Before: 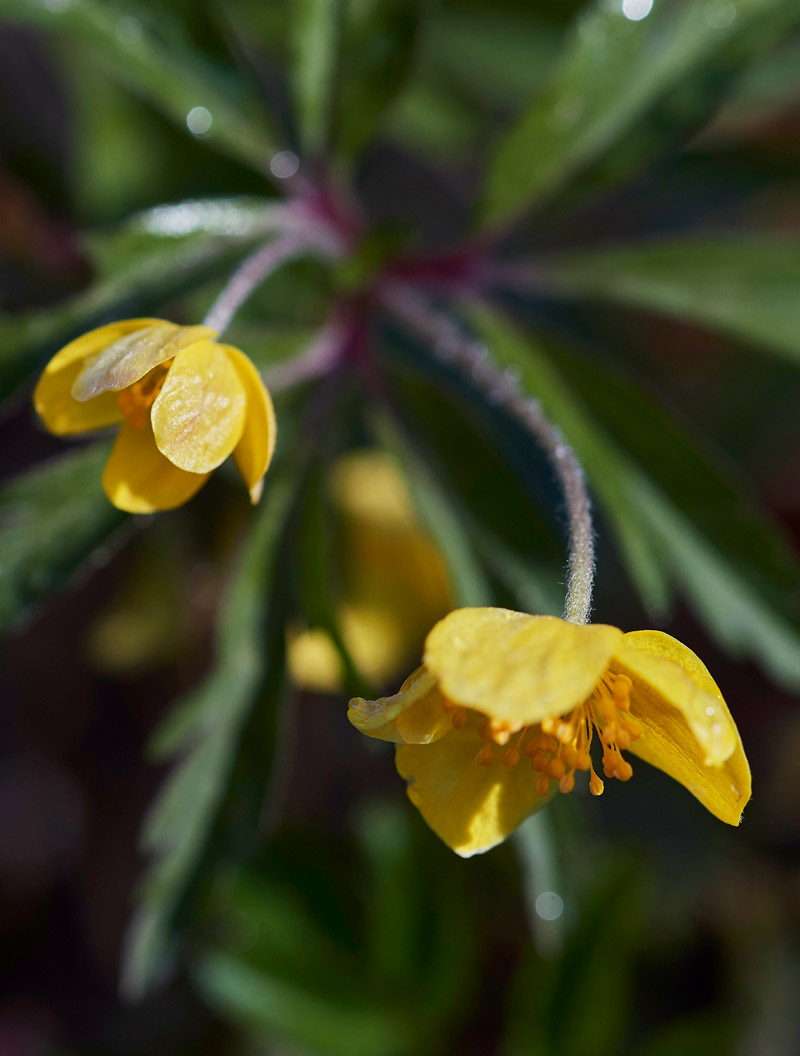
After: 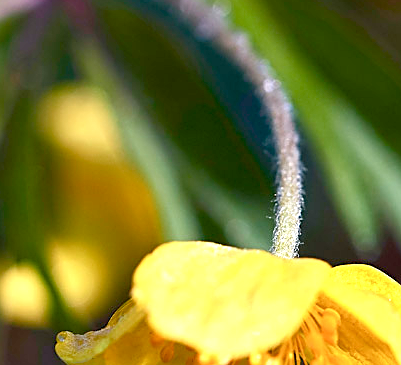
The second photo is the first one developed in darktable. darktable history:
crop: left 36.607%, top 34.735%, right 13.146%, bottom 30.611%
color balance rgb: shadows lift › chroma 1%, shadows lift › hue 113°, highlights gain › chroma 0.2%, highlights gain › hue 333°, perceptual saturation grading › global saturation 20%, perceptual saturation grading › highlights -25%, perceptual saturation grading › shadows 25%, contrast -10%
exposure: black level correction 0.001, exposure 1.3 EV, compensate highlight preservation false
sharpen: on, module defaults
